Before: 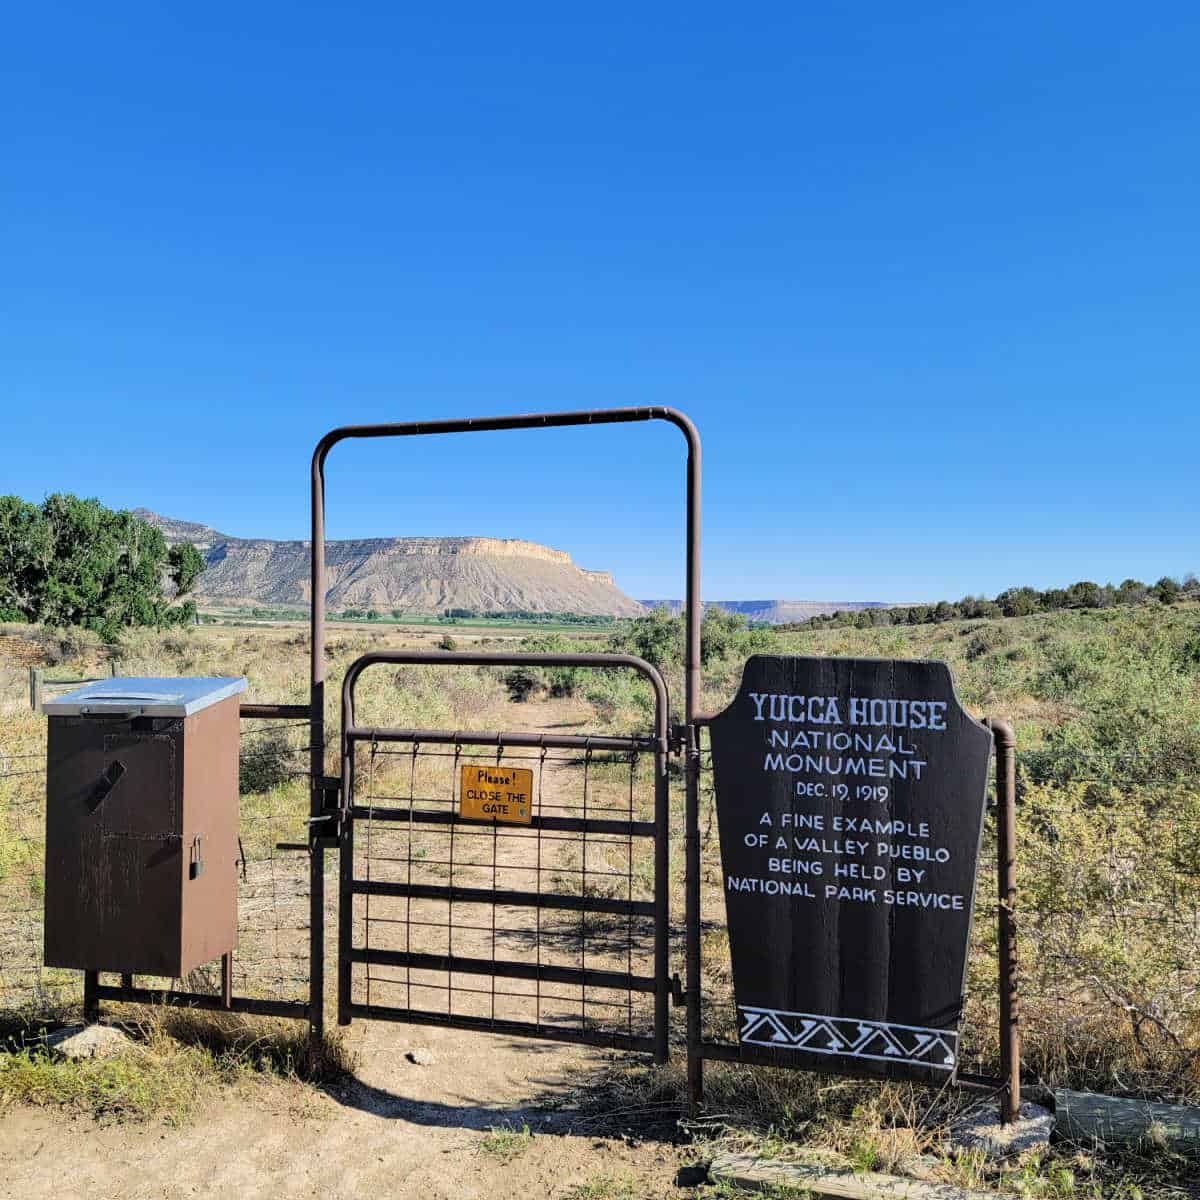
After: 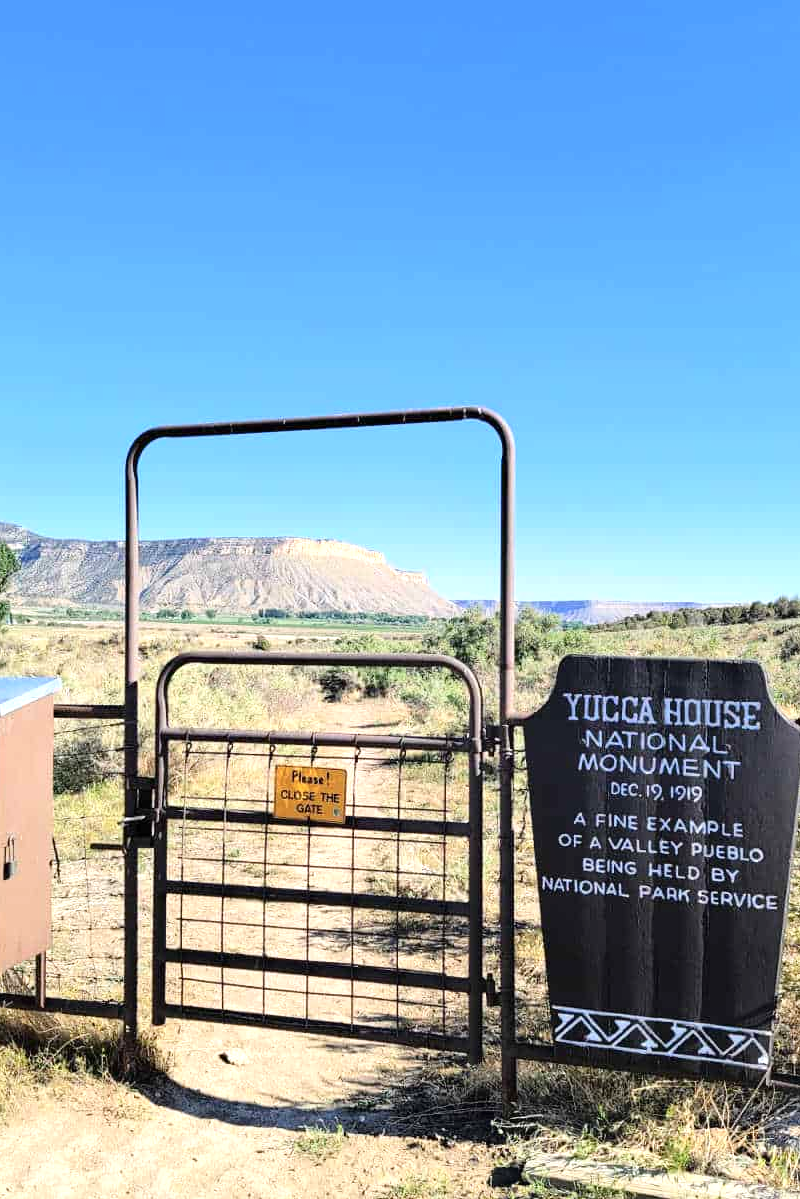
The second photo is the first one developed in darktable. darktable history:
tone equalizer: -8 EV -0.395 EV, -7 EV -0.381 EV, -6 EV -0.301 EV, -5 EV -0.252 EV, -3 EV 0.217 EV, -2 EV 0.343 EV, -1 EV 0.367 EV, +0 EV 0.424 EV
crop and rotate: left 15.55%, right 17.762%
exposure: black level correction 0, exposure 0.498 EV, compensate highlight preservation false
contrast brightness saturation: contrast 0.103, saturation -0.352
color correction: highlights b* -0.026, saturation 1.32
color balance rgb: perceptual saturation grading › global saturation 7.623%, perceptual saturation grading › shadows 4.982%, contrast -9.833%
